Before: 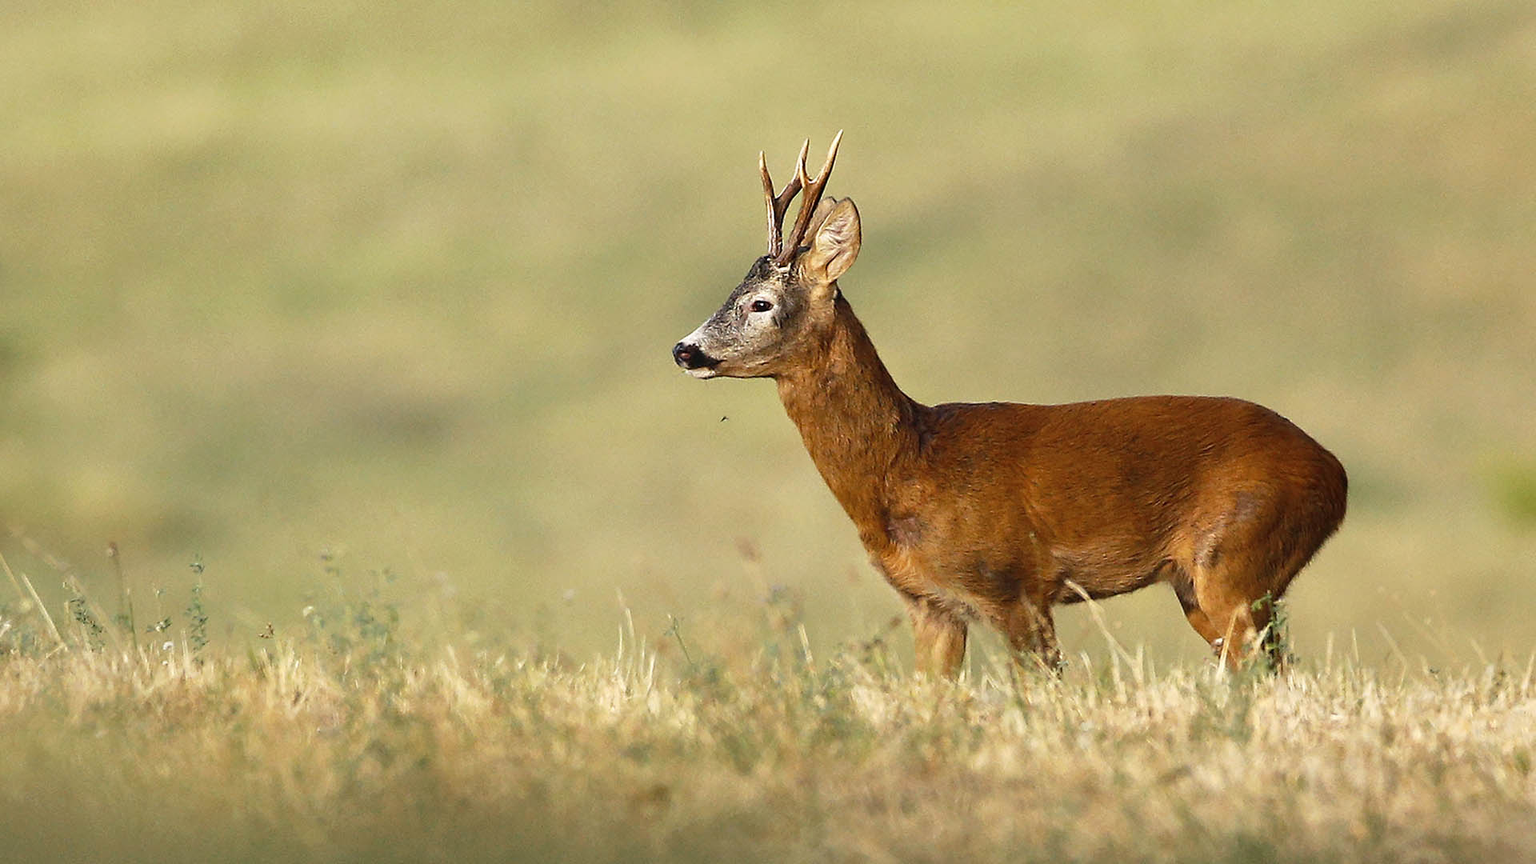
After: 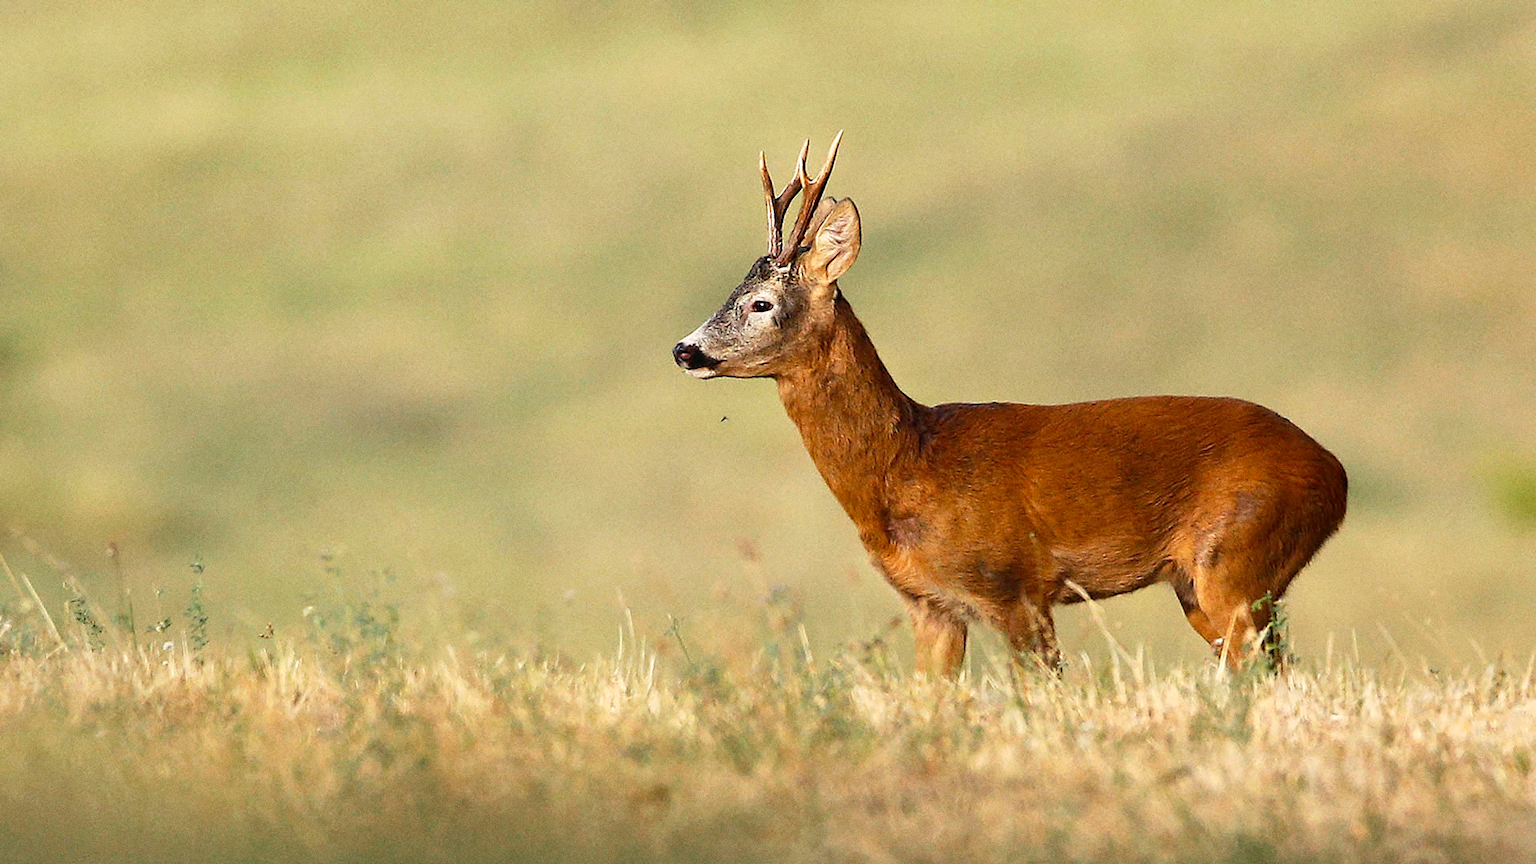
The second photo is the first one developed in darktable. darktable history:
contrast brightness saturation: contrast 0.1, brightness 0.02, saturation 0.02
grain: coarseness 0.09 ISO
